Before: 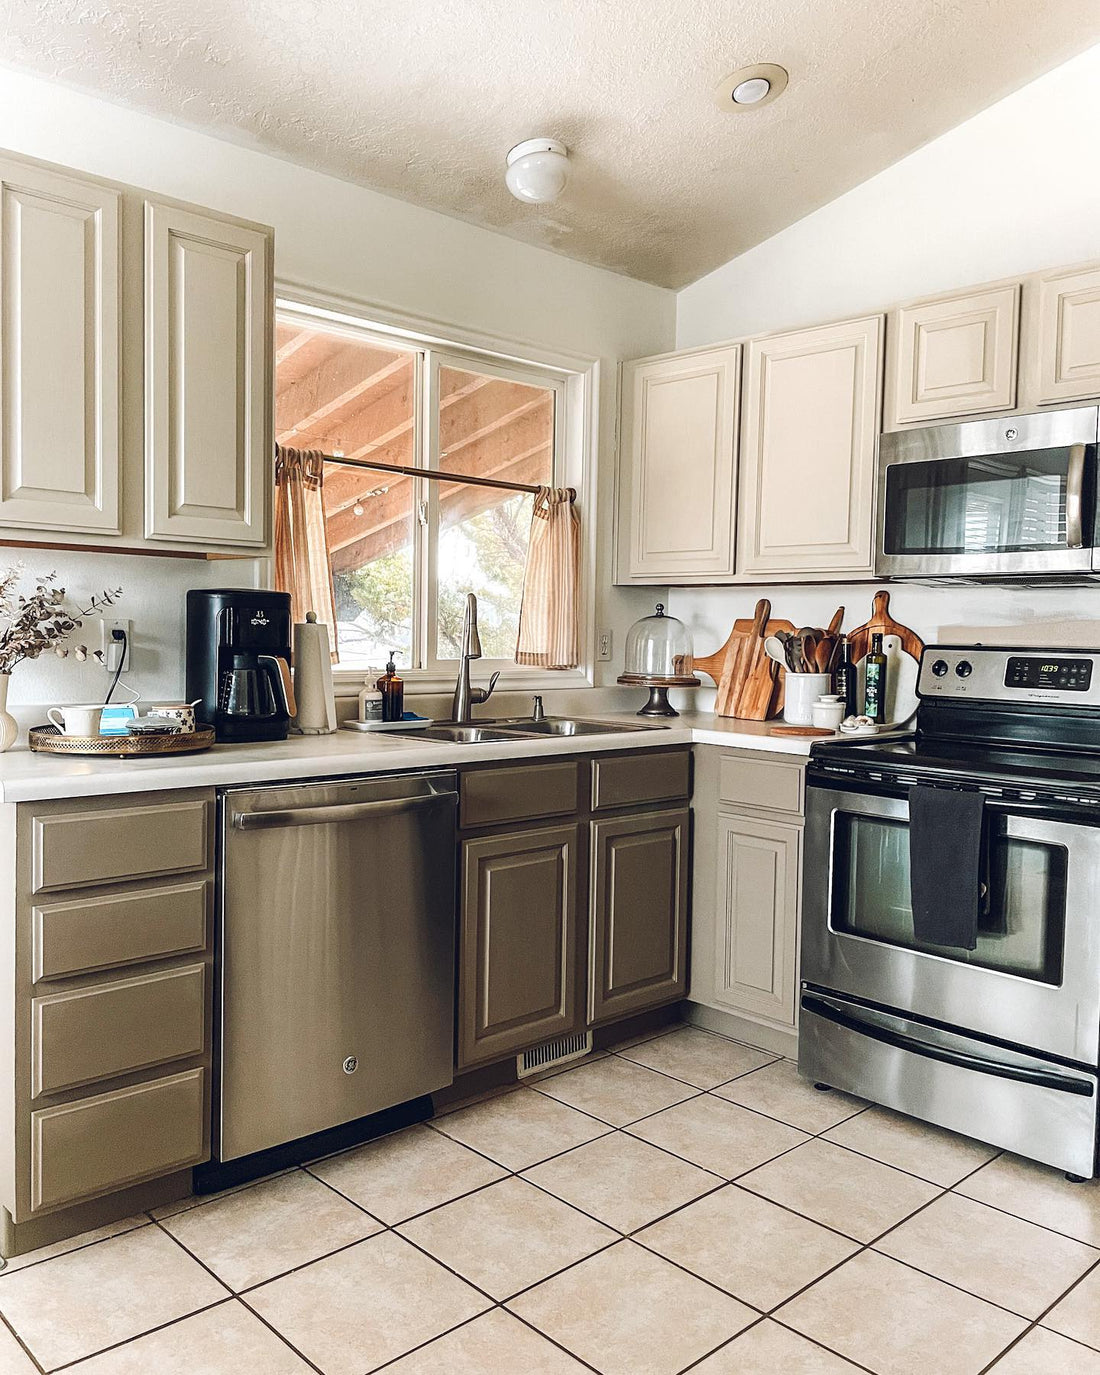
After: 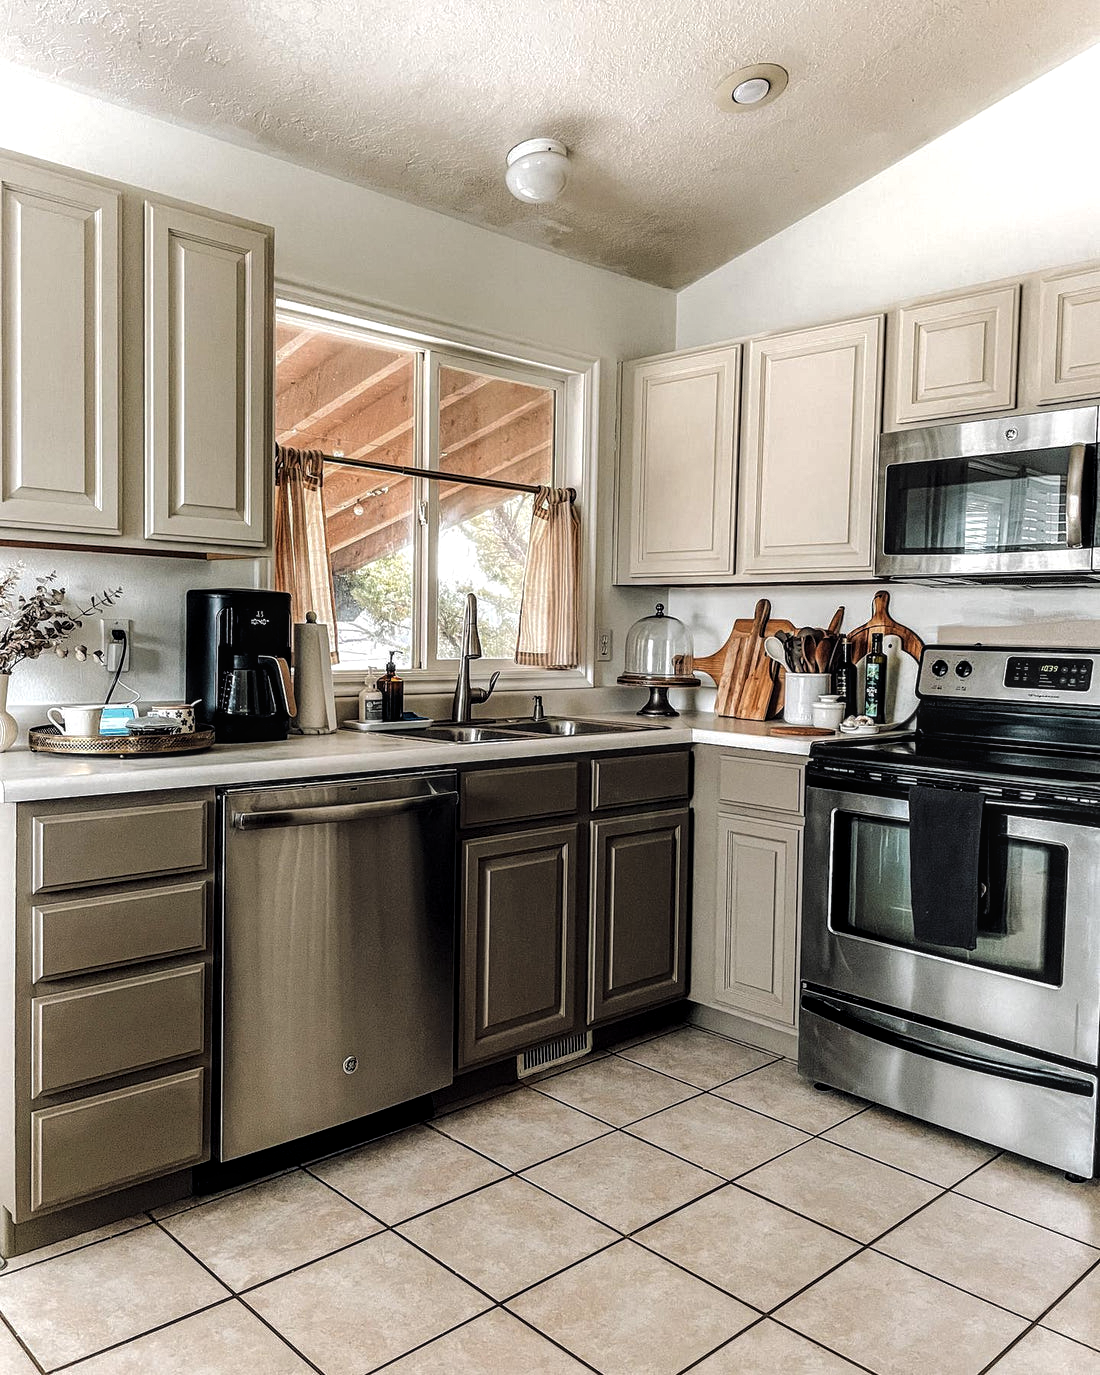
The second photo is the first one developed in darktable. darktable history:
local contrast: on, module defaults
levels: levels [0.029, 0.545, 0.971]
tone curve: curves: ch0 [(0, 0) (0.003, 0.008) (0.011, 0.01) (0.025, 0.012) (0.044, 0.023) (0.069, 0.033) (0.1, 0.046) (0.136, 0.075) (0.177, 0.116) (0.224, 0.171) (0.277, 0.235) (0.335, 0.312) (0.399, 0.397) (0.468, 0.466) (0.543, 0.54) (0.623, 0.62) (0.709, 0.701) (0.801, 0.782) (0.898, 0.877) (1, 1)], color space Lab, independent channels, preserve colors none
